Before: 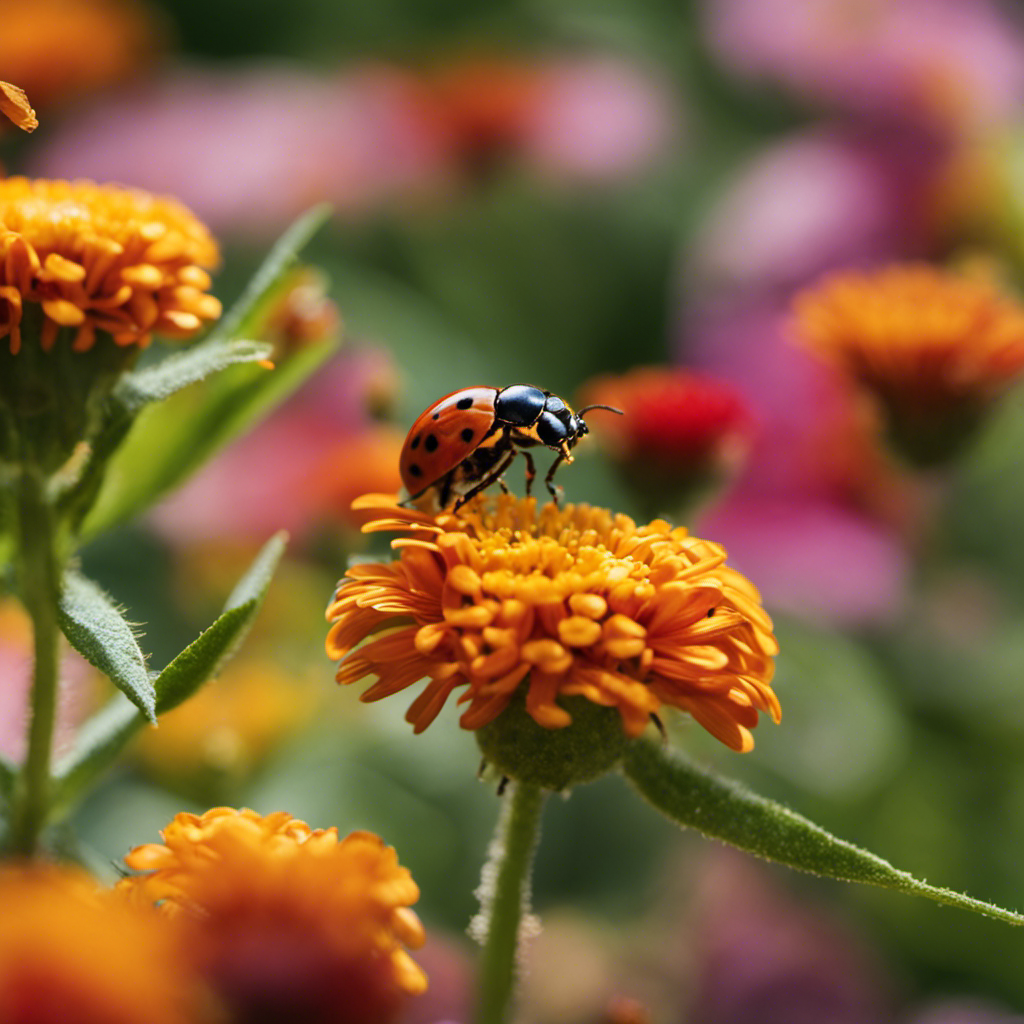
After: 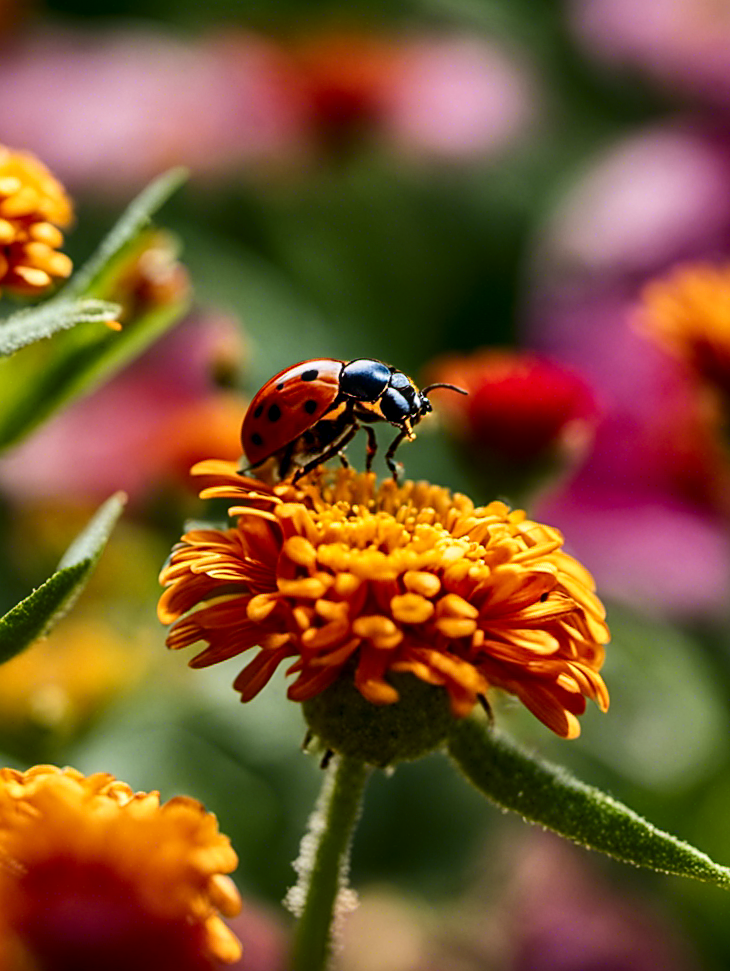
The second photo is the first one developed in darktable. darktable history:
crop and rotate: angle -3.12°, left 13.993%, top 0.042%, right 10.896%, bottom 0.037%
shadows and highlights: low approximation 0.01, soften with gaussian
local contrast: on, module defaults
tone equalizer: edges refinement/feathering 500, mask exposure compensation -1.57 EV, preserve details guided filter
contrast brightness saturation: contrast 0.198, brightness -0.101, saturation 0.104
sharpen: on, module defaults
